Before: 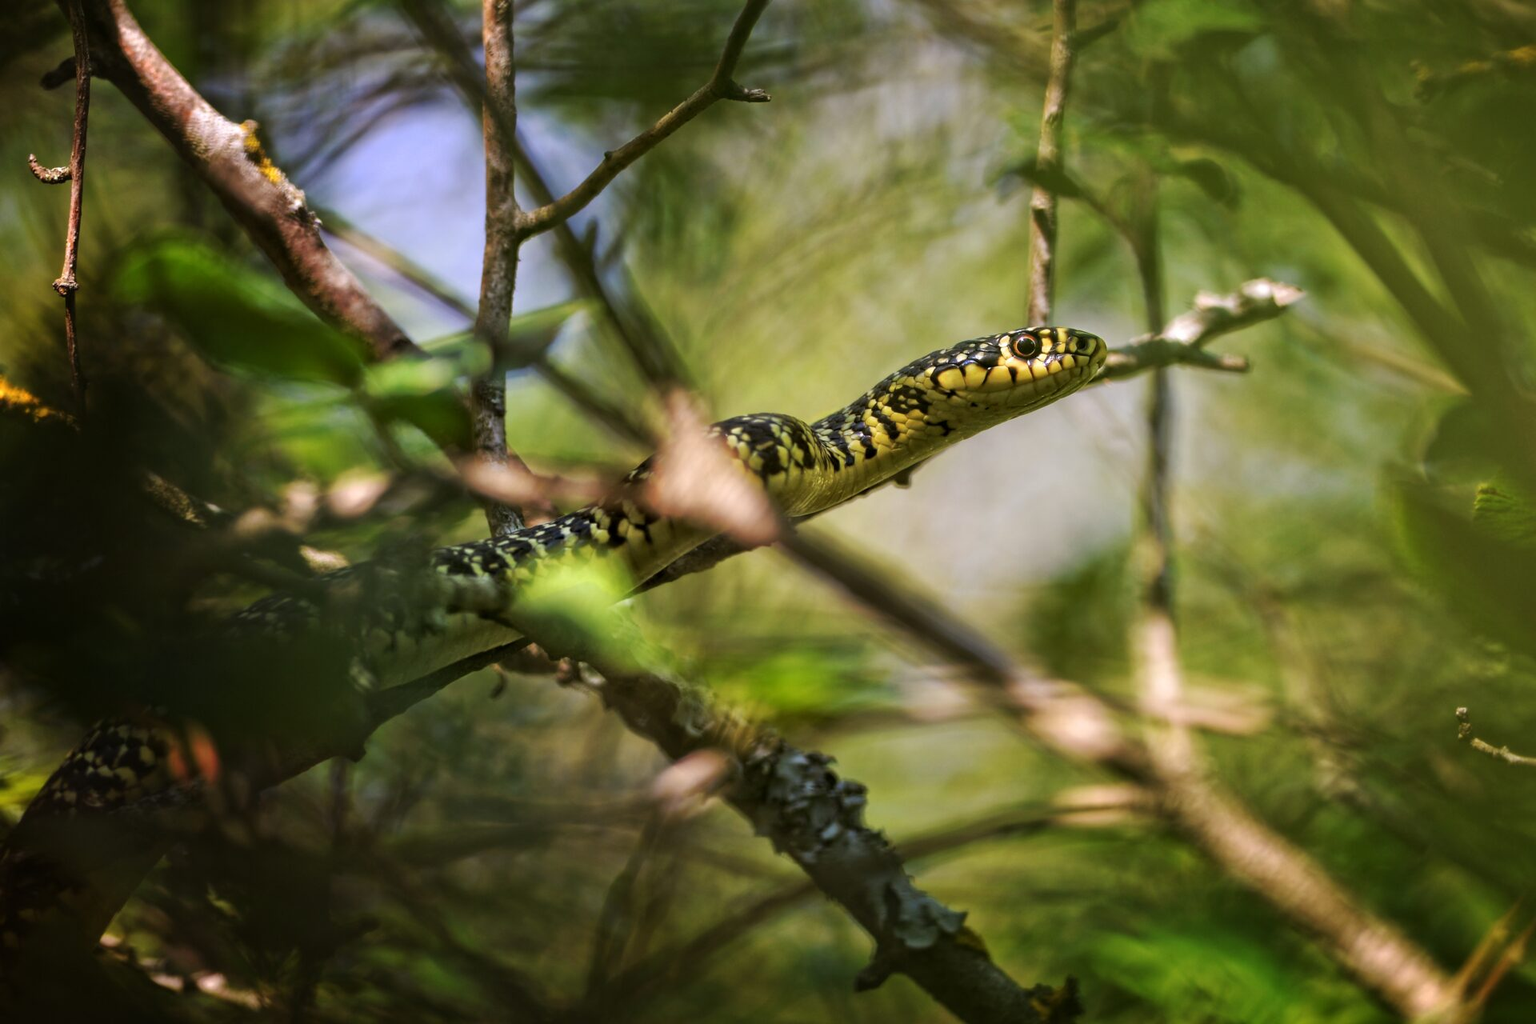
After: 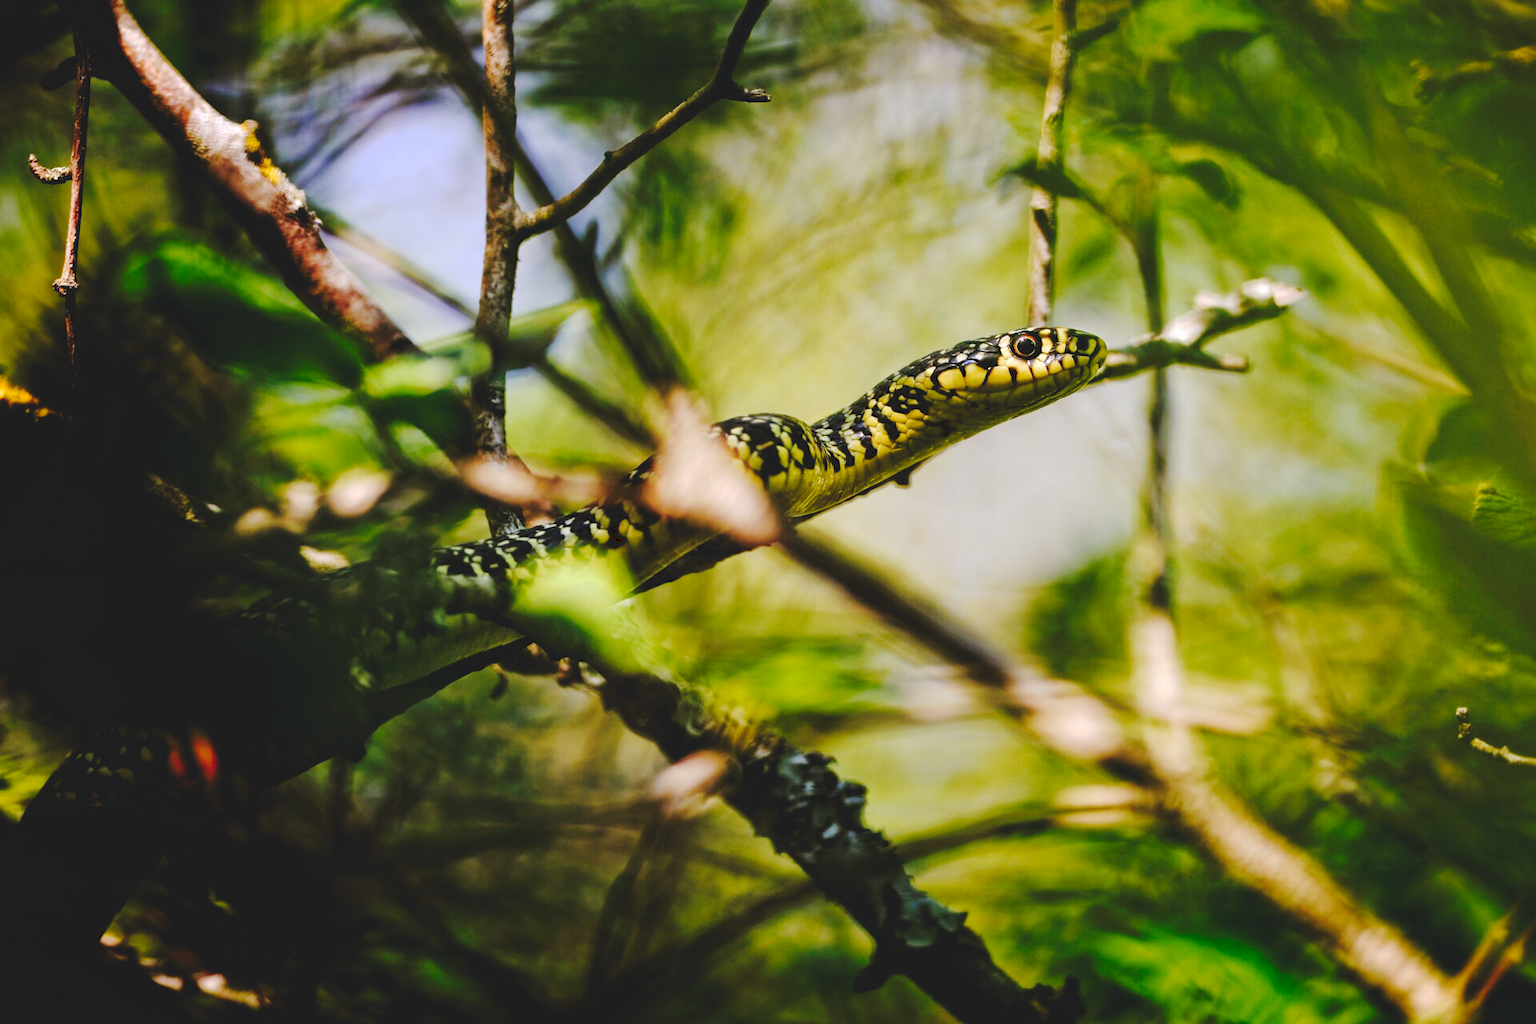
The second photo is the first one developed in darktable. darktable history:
tone curve: curves: ch0 [(0, 0) (0.003, 0.117) (0.011, 0.115) (0.025, 0.116) (0.044, 0.116) (0.069, 0.112) (0.1, 0.113) (0.136, 0.127) (0.177, 0.148) (0.224, 0.191) (0.277, 0.249) (0.335, 0.363) (0.399, 0.479) (0.468, 0.589) (0.543, 0.664) (0.623, 0.733) (0.709, 0.799) (0.801, 0.852) (0.898, 0.914) (1, 1)], preserve colors none
